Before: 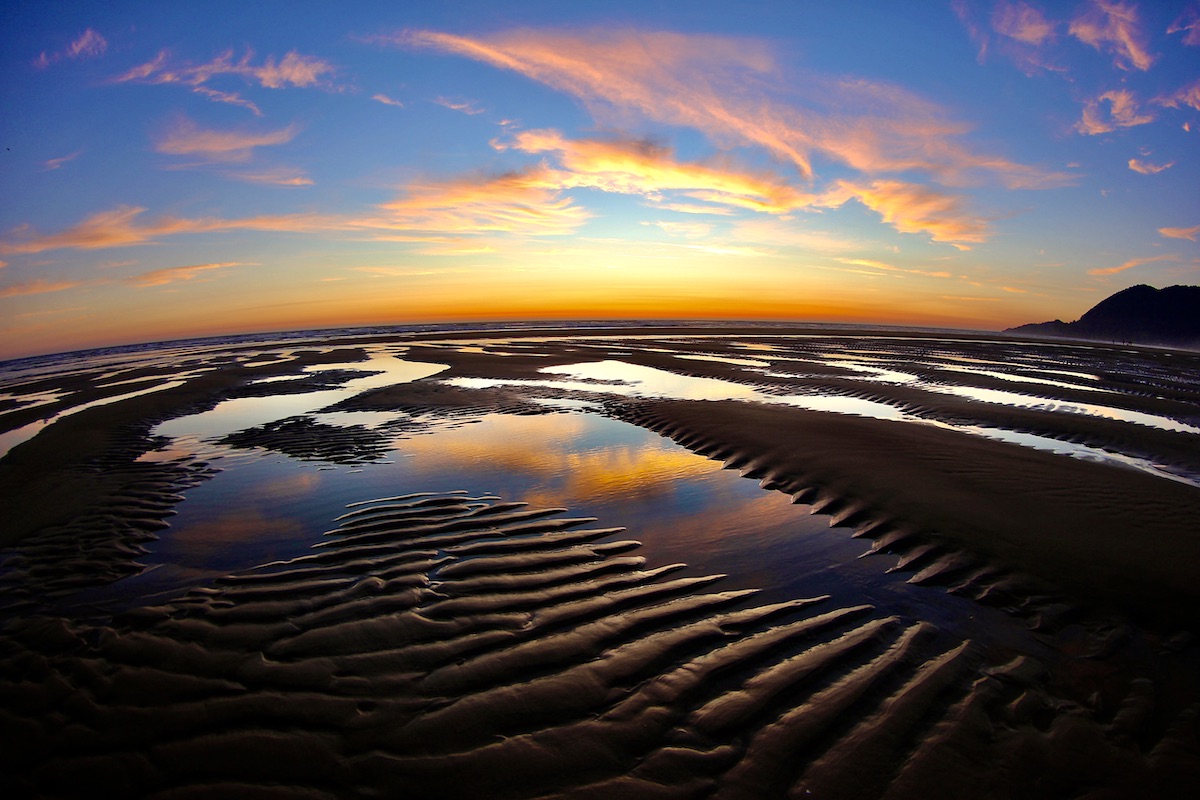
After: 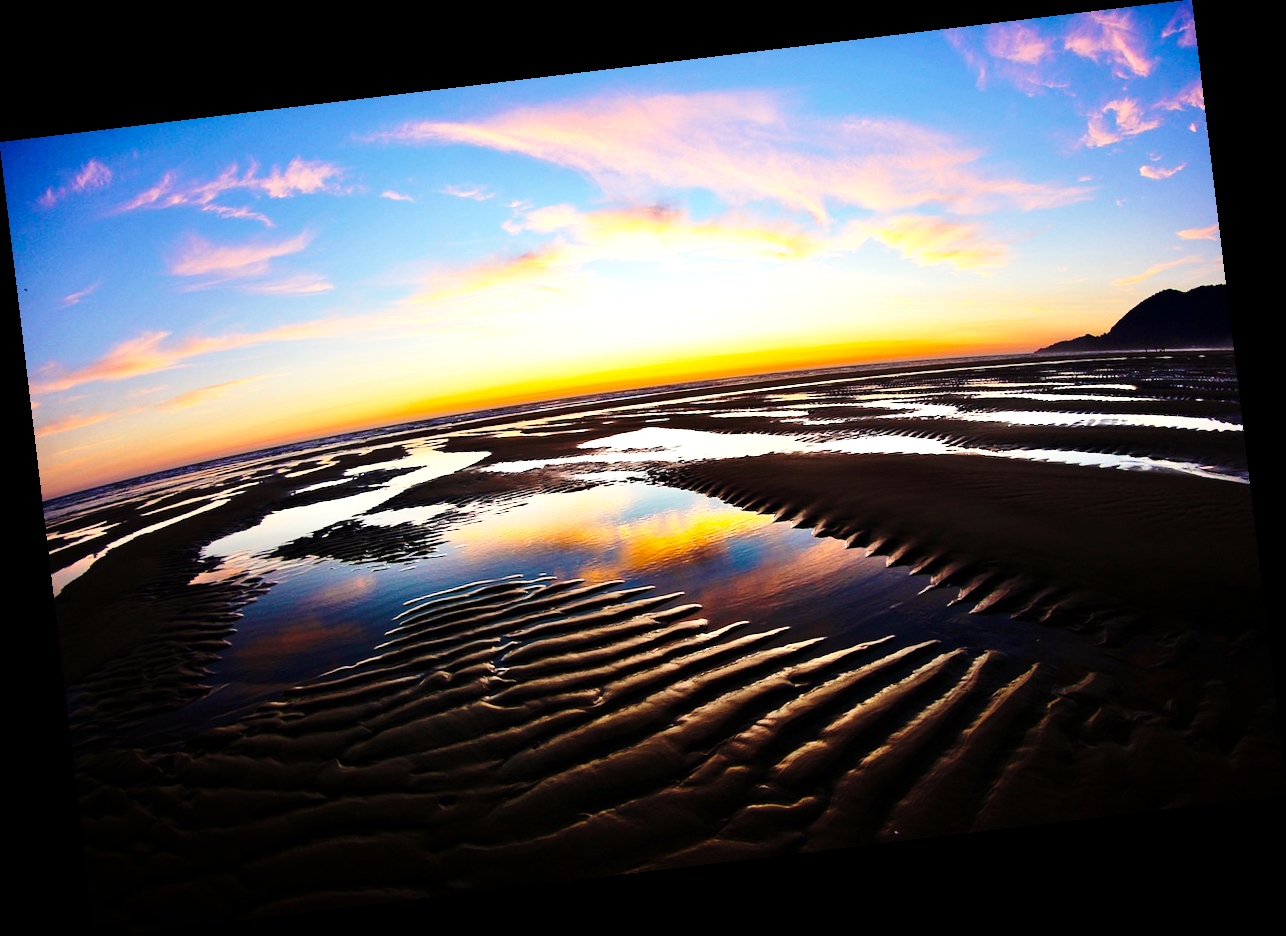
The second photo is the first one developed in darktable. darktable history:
tone equalizer: -8 EV -0.75 EV, -7 EV -0.7 EV, -6 EV -0.6 EV, -5 EV -0.4 EV, -3 EV 0.4 EV, -2 EV 0.6 EV, -1 EV 0.7 EV, +0 EV 0.75 EV, edges refinement/feathering 500, mask exposure compensation -1.57 EV, preserve details no
white balance: red 1, blue 1
base curve: curves: ch0 [(0, 0) (0.028, 0.03) (0.121, 0.232) (0.46, 0.748) (0.859, 0.968) (1, 1)], preserve colors none
rotate and perspective: rotation -6.83°, automatic cropping off
